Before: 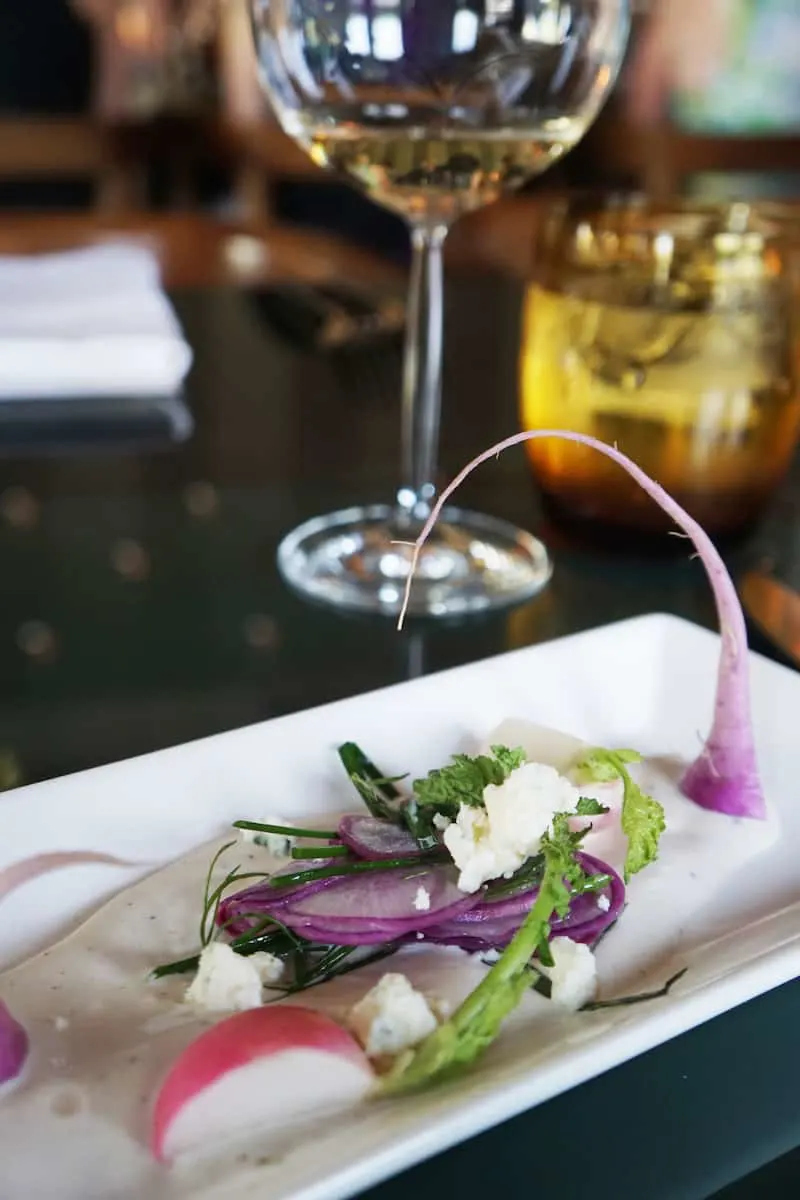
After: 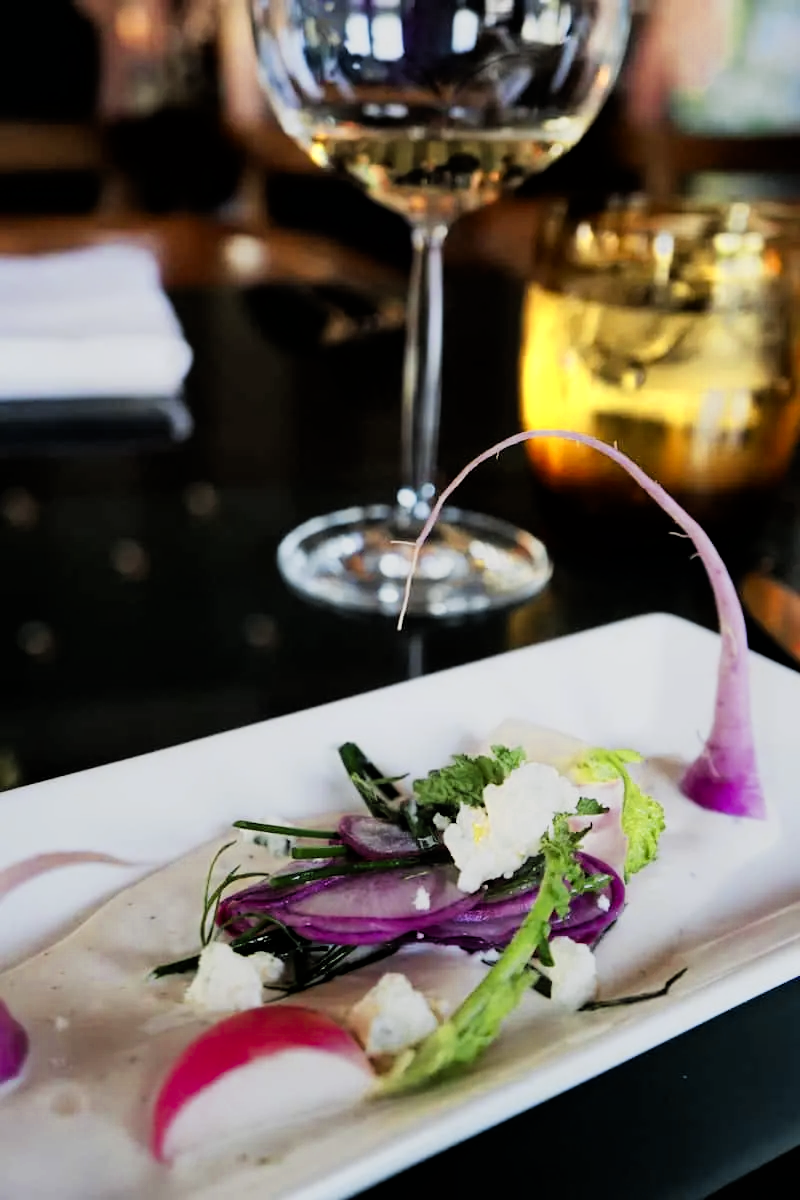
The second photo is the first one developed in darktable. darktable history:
color zones: curves: ch0 [(0.004, 0.305) (0.261, 0.623) (0.389, 0.399) (0.708, 0.571) (0.947, 0.34)]; ch1 [(0.025, 0.645) (0.229, 0.584) (0.326, 0.551) (0.484, 0.262) (0.757, 0.643)]
filmic rgb: black relative exposure -5 EV, hardness 2.88, contrast 1.3, highlights saturation mix -30%
white balance: emerald 1
